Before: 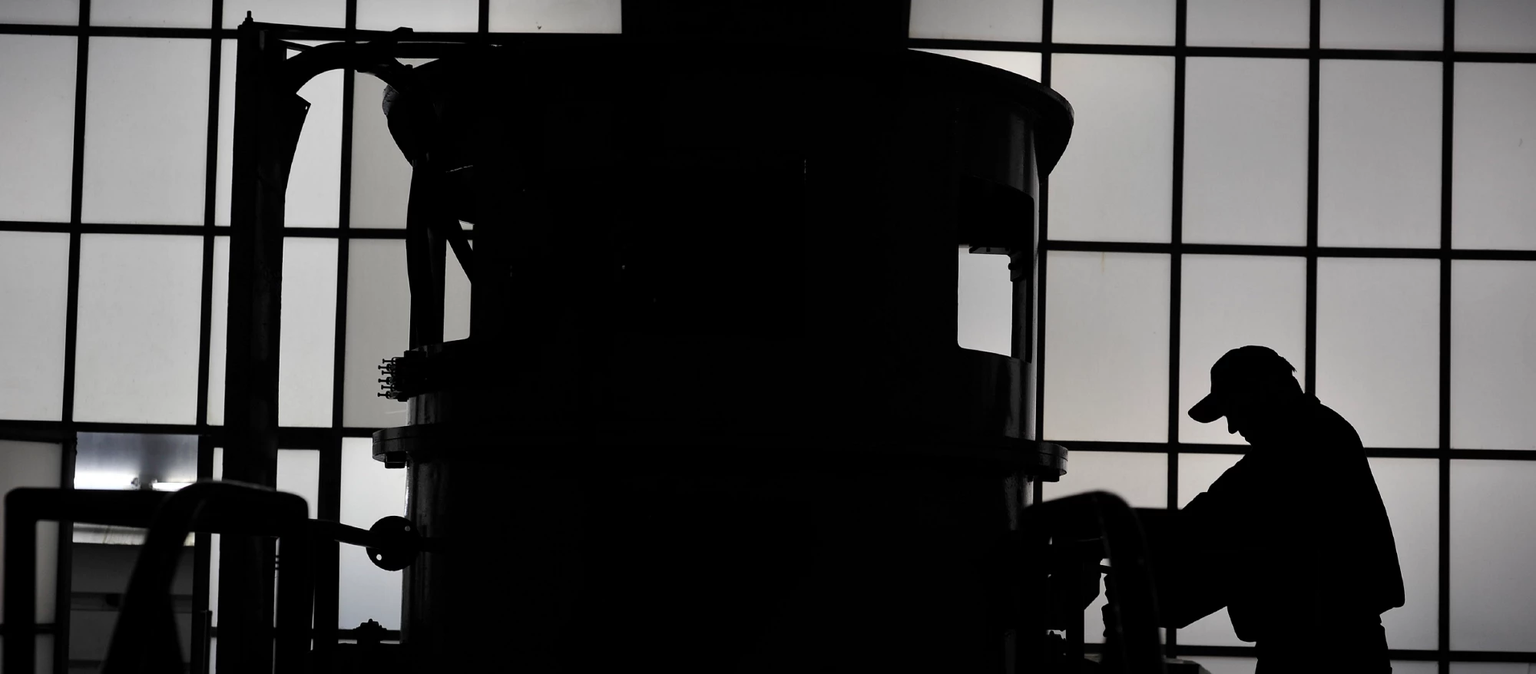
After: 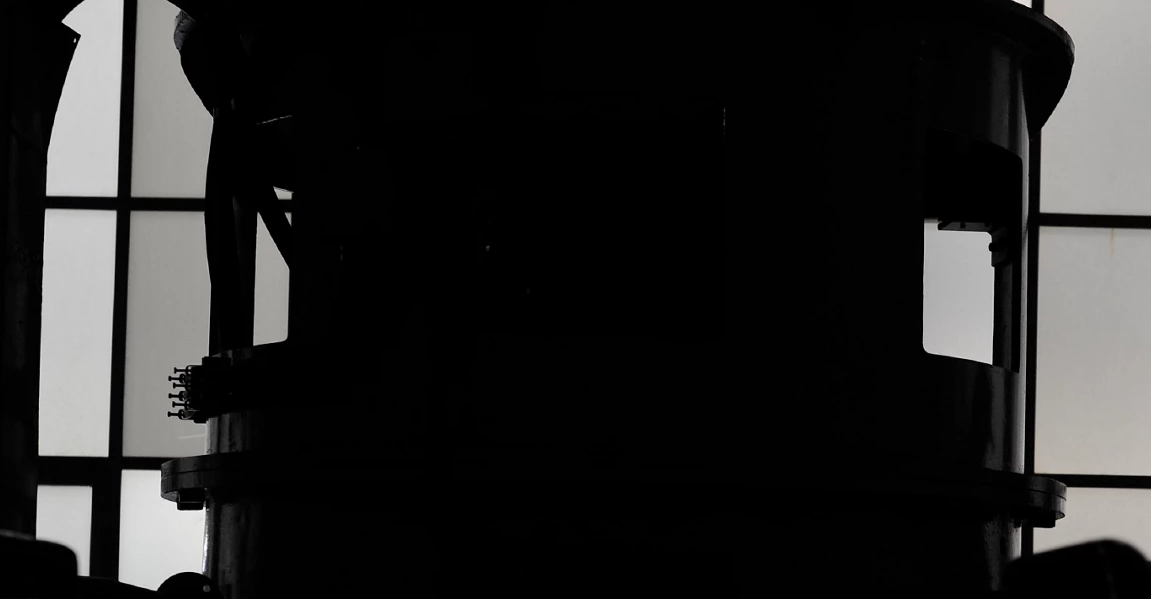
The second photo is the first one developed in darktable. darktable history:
crop: left 16.231%, top 11.399%, right 26.187%, bottom 20.377%
